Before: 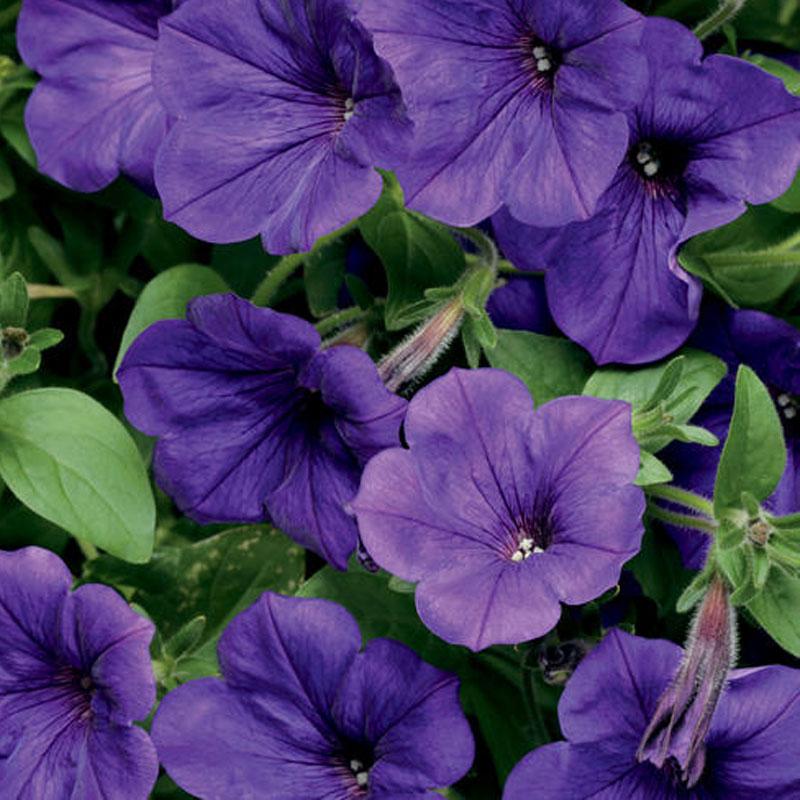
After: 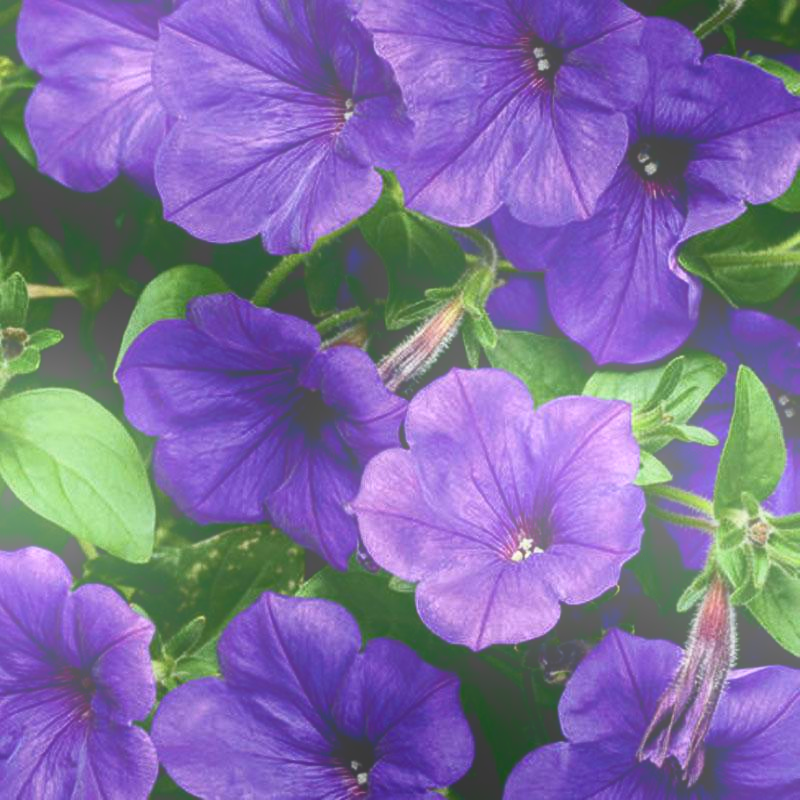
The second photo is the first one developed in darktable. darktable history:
local contrast: on, module defaults
tone equalizer: on, module defaults
bloom: size 25%, threshold 5%, strength 90%
contrast brightness saturation: contrast 0.32, brightness -0.08, saturation 0.17
